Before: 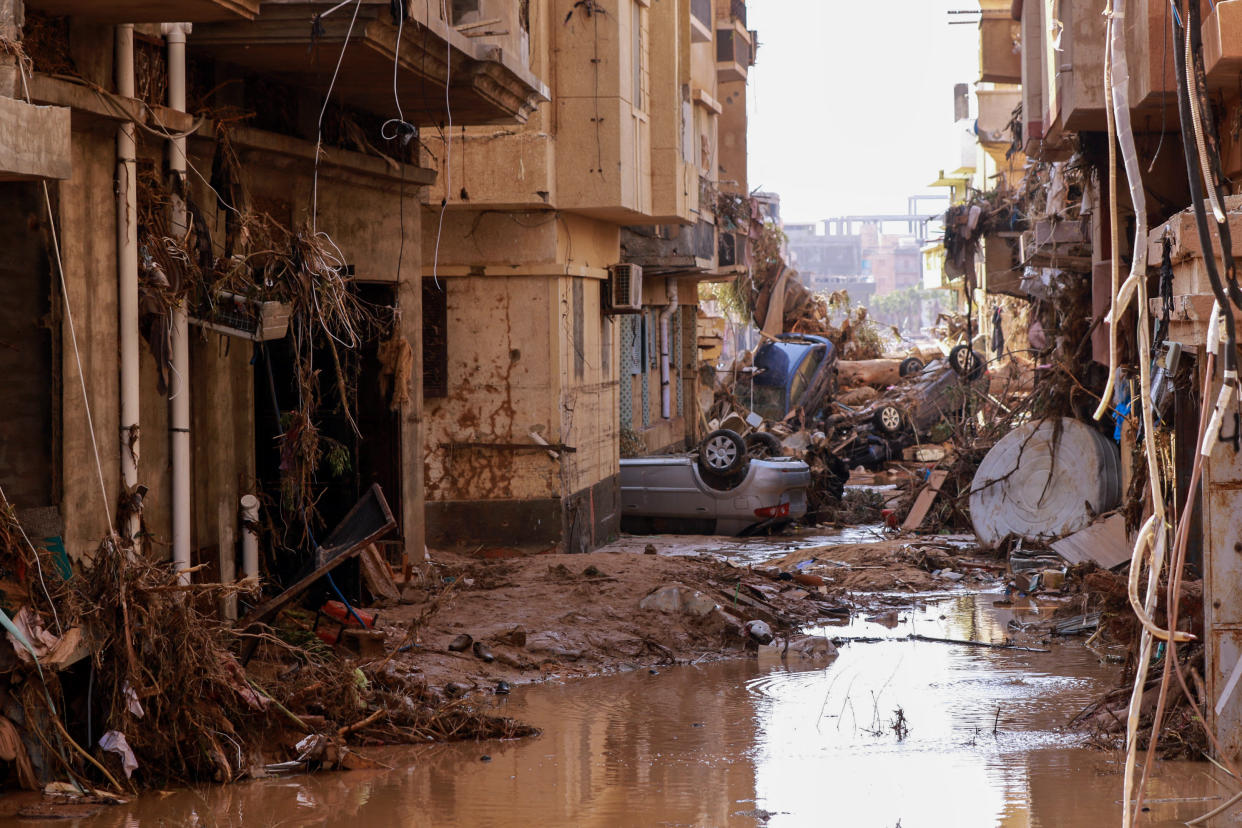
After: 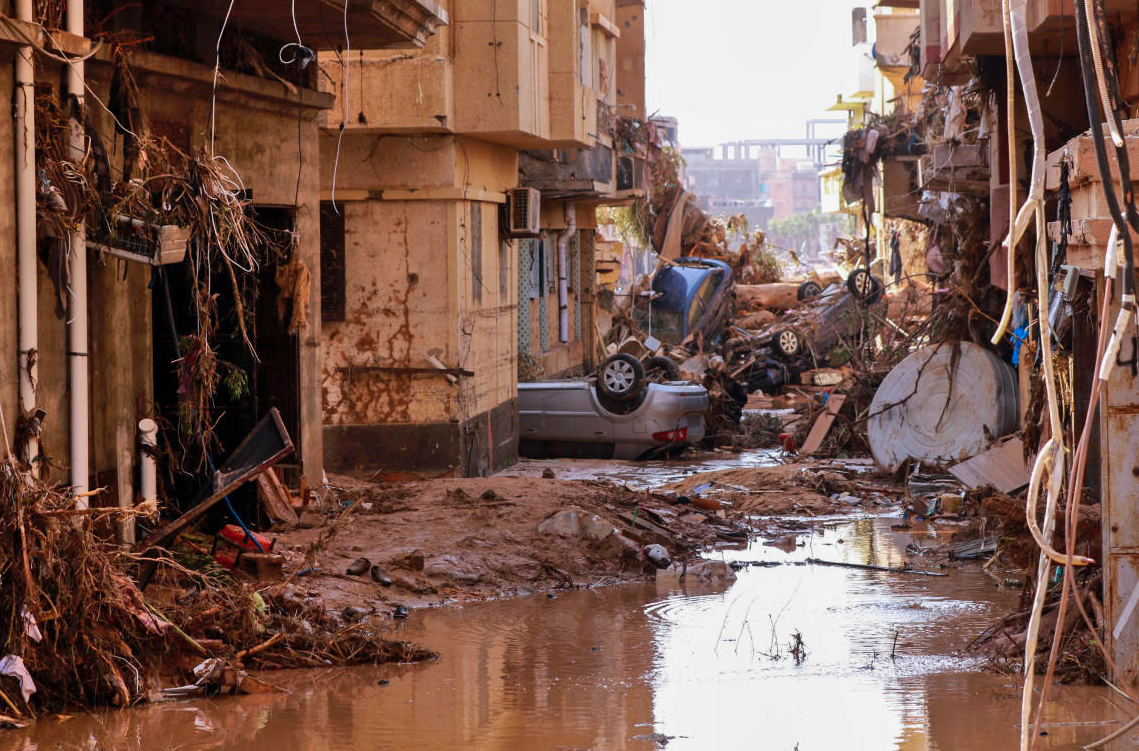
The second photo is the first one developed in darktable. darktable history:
crop and rotate: left 8.262%, top 9.226%
shadows and highlights: shadows 52.34, highlights -28.23, soften with gaussian
